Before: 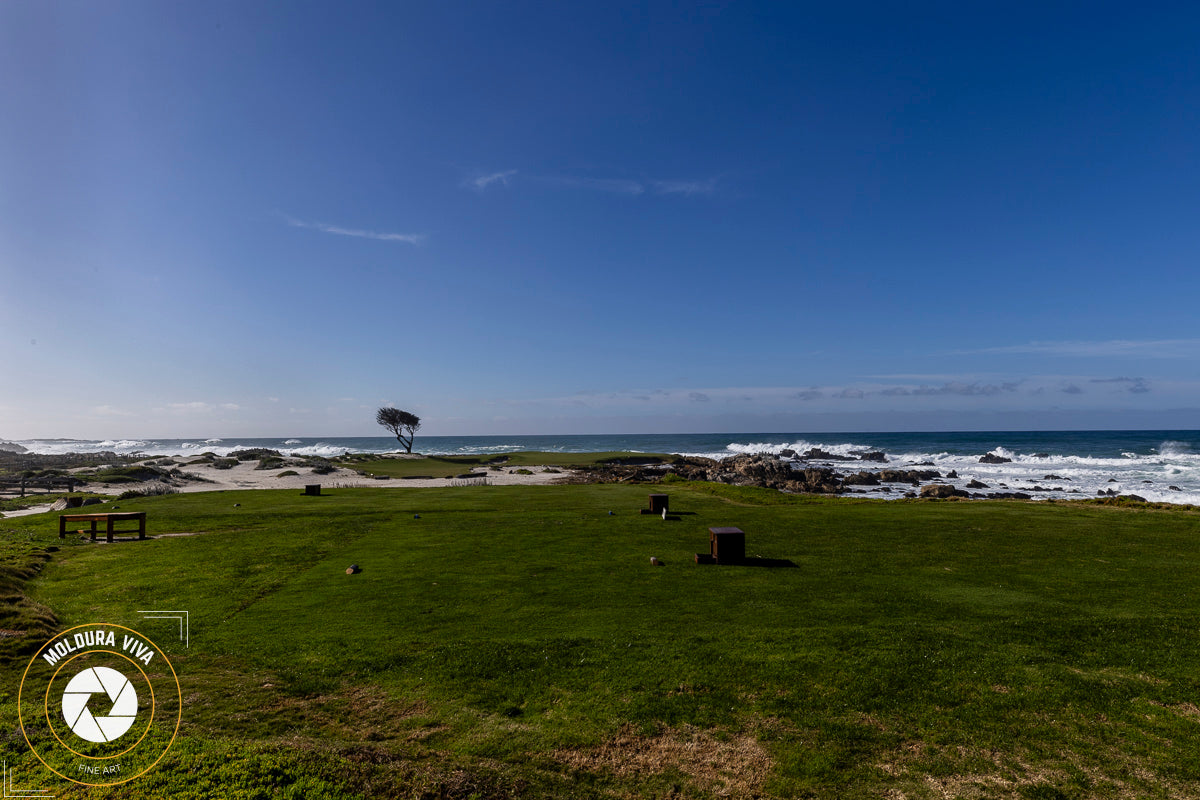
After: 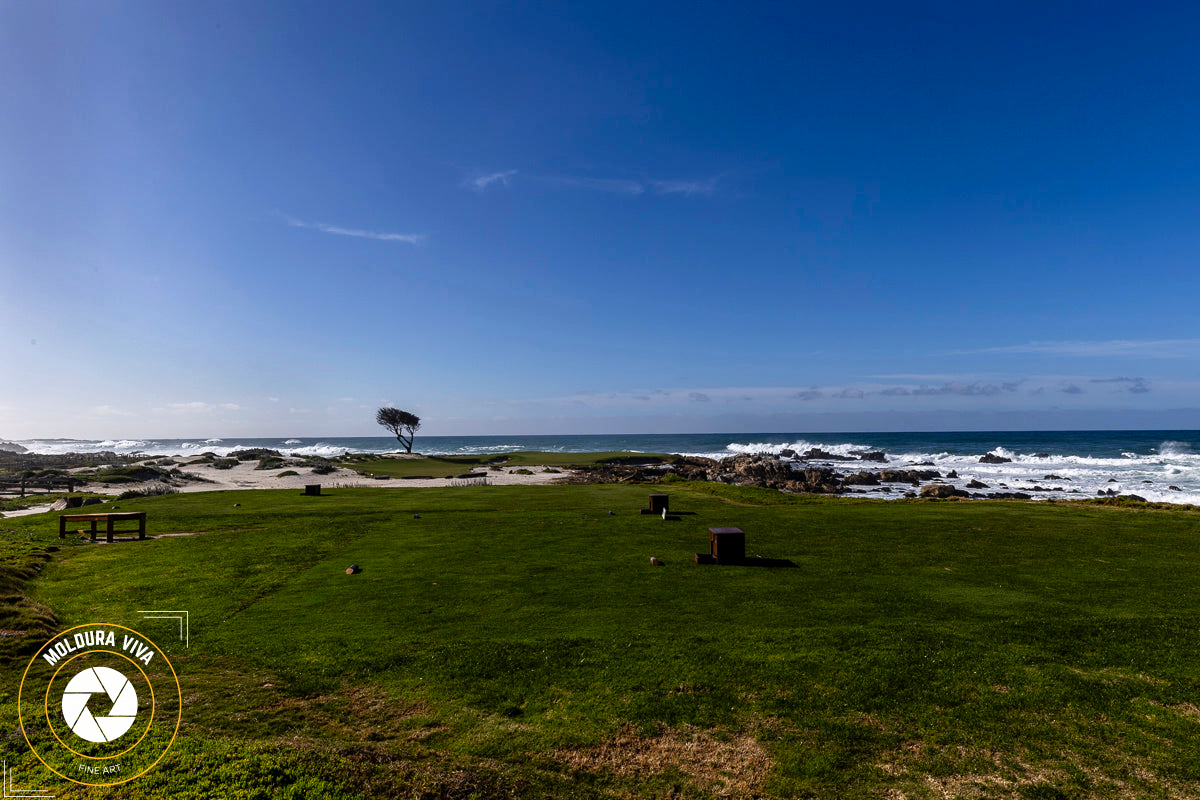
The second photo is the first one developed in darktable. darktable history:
tone curve: curves: ch0 [(0, 0) (0.003, 0.002) (0.011, 0.009) (0.025, 0.021) (0.044, 0.037) (0.069, 0.058) (0.1, 0.083) (0.136, 0.122) (0.177, 0.165) (0.224, 0.216) (0.277, 0.277) (0.335, 0.344) (0.399, 0.418) (0.468, 0.499) (0.543, 0.586) (0.623, 0.679) (0.709, 0.779) (0.801, 0.877) (0.898, 0.977) (1, 1)], preserve colors none
white balance: emerald 1
